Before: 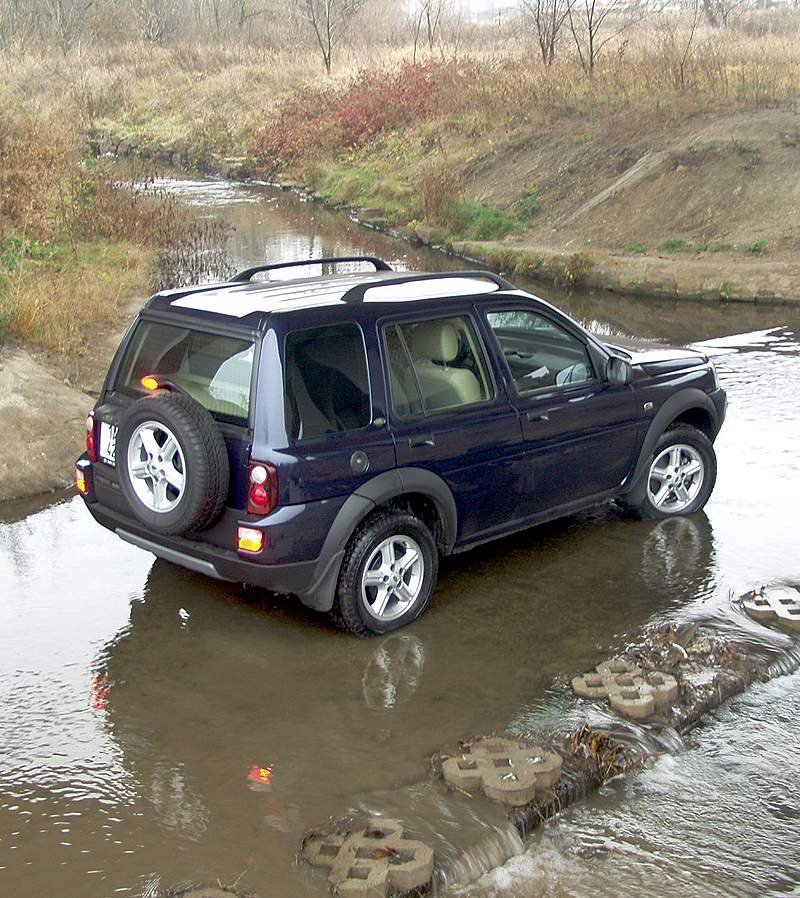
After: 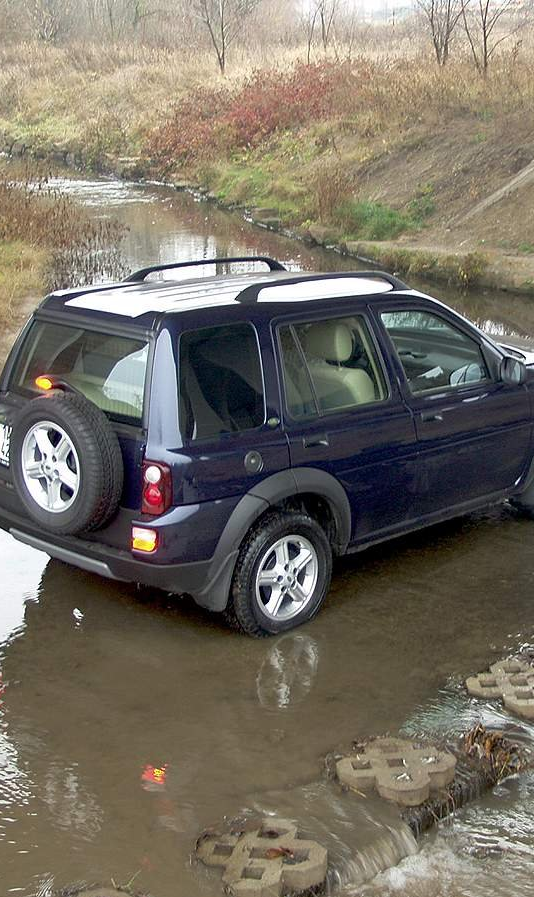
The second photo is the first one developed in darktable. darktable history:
crop and rotate: left 13.485%, right 19.706%
